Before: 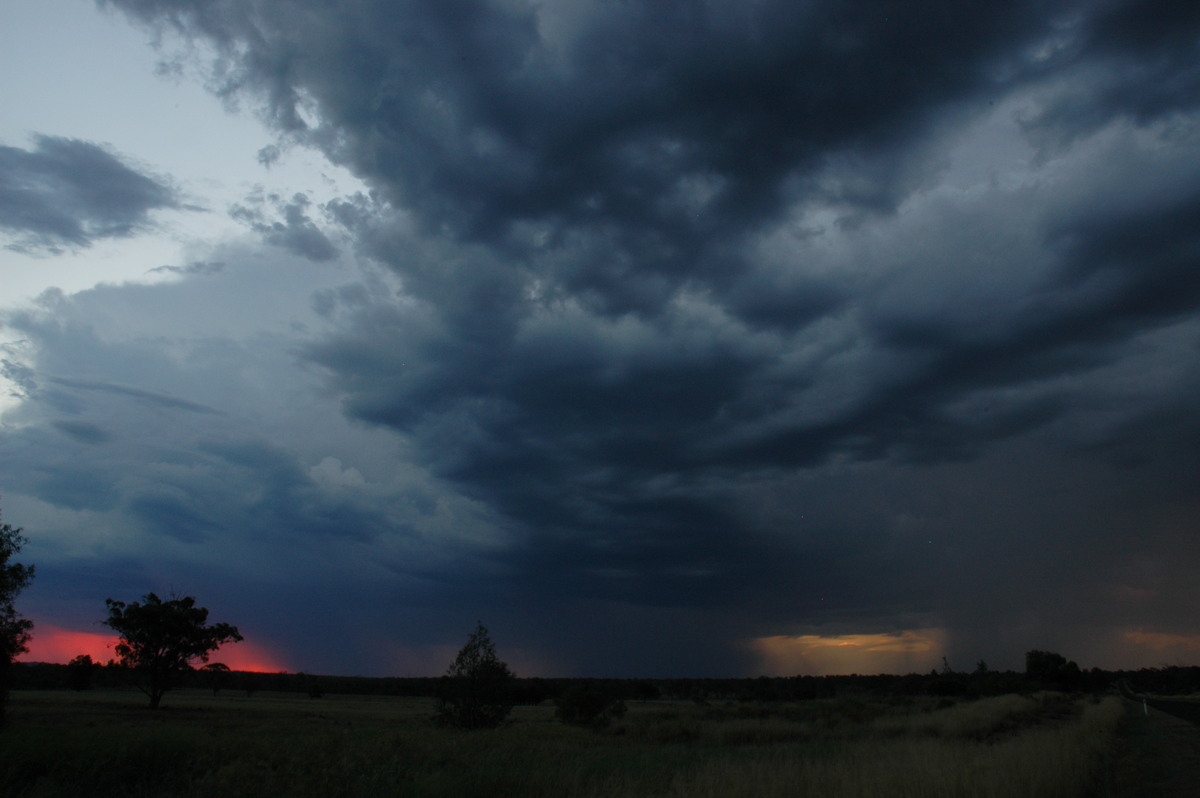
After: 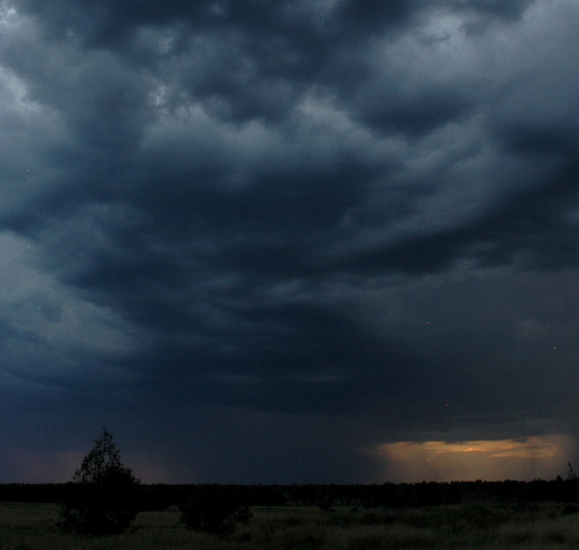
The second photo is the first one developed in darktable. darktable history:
crop: left 31.308%, top 24.43%, right 20.375%, bottom 6.541%
local contrast: on, module defaults
